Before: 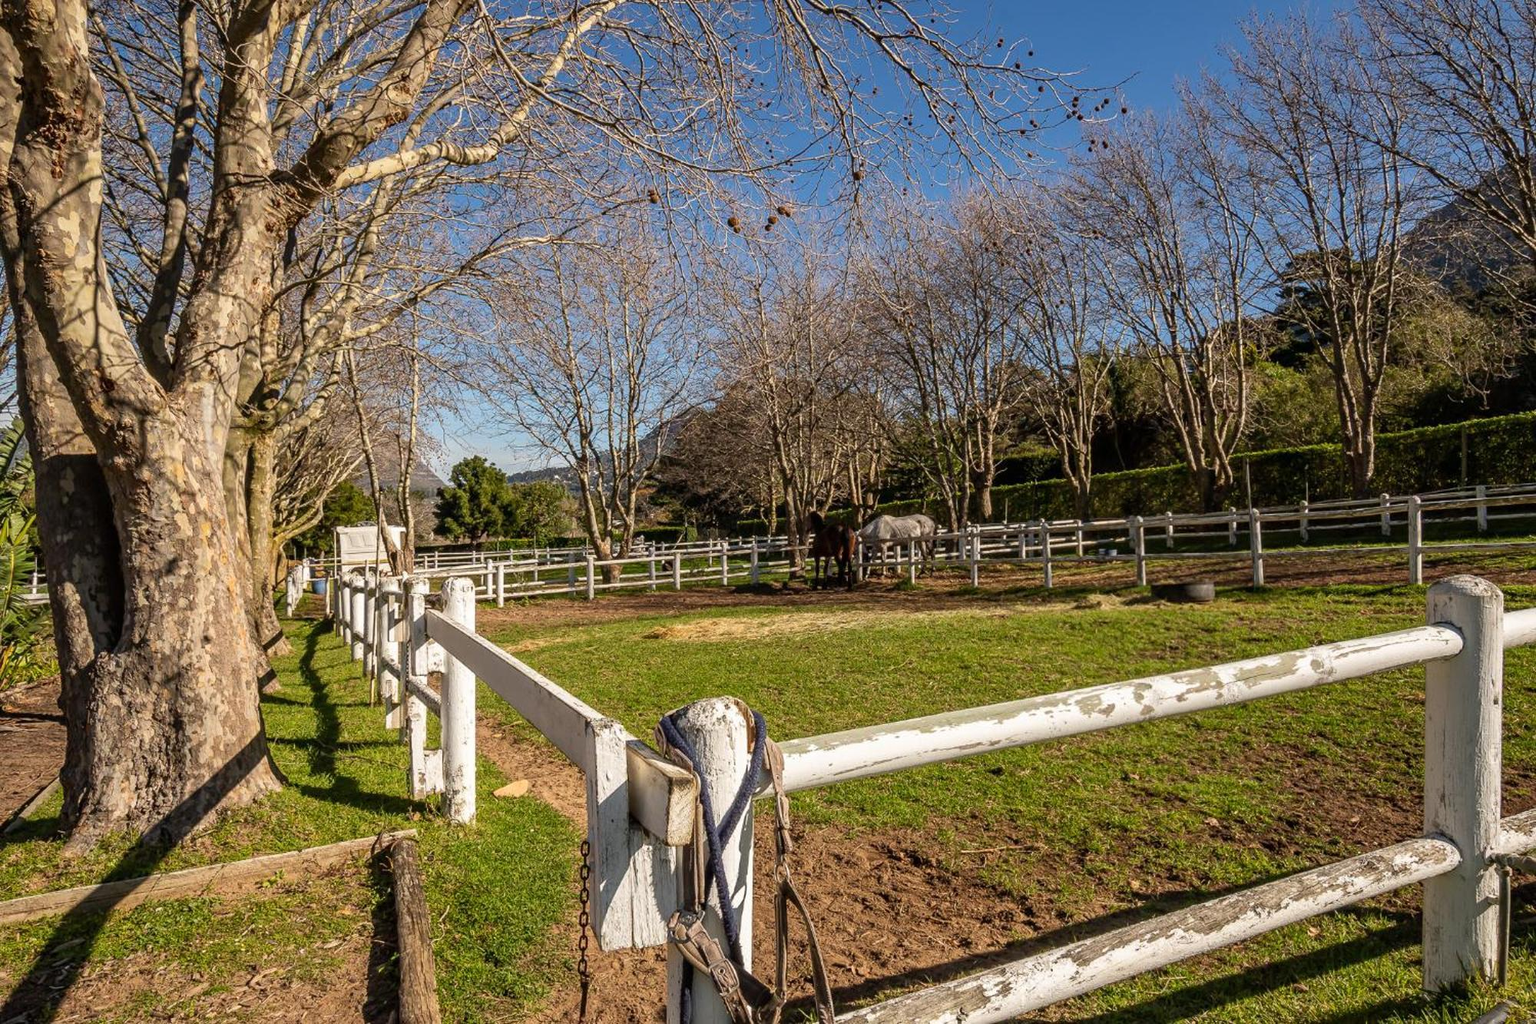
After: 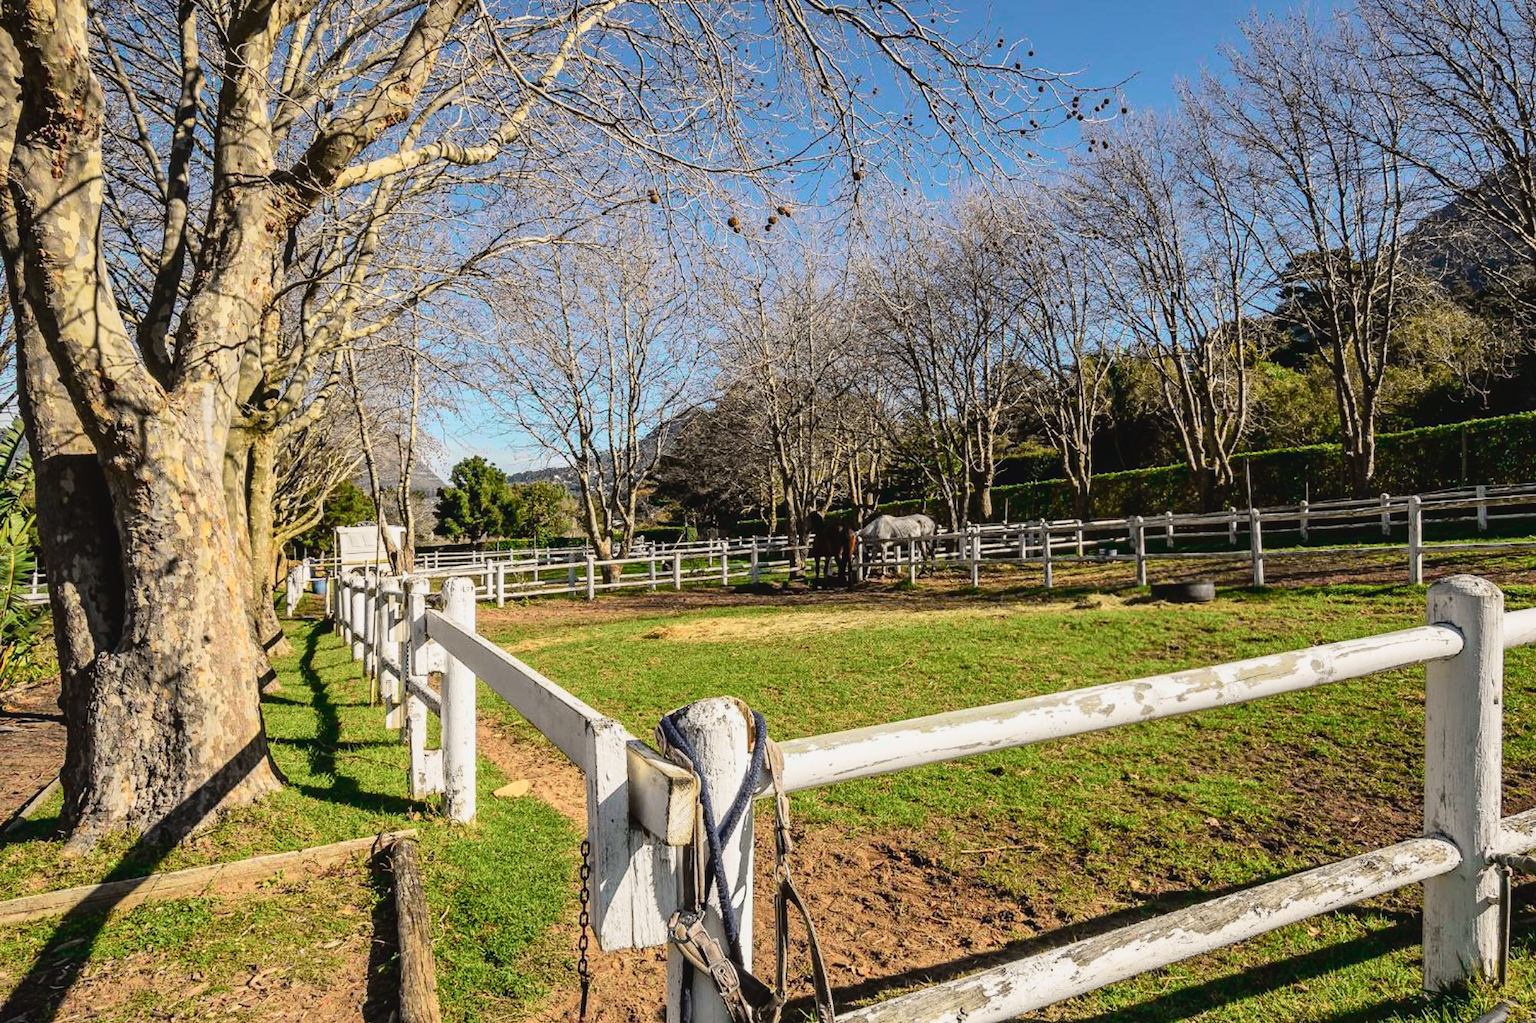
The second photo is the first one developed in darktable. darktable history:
tone curve: curves: ch0 [(0, 0.037) (0.045, 0.055) (0.155, 0.138) (0.29, 0.325) (0.428, 0.513) (0.604, 0.71) (0.824, 0.882) (1, 0.965)]; ch1 [(0, 0) (0.339, 0.334) (0.445, 0.419) (0.476, 0.454) (0.498, 0.498) (0.53, 0.515) (0.557, 0.556) (0.609, 0.649) (0.716, 0.746) (1, 1)]; ch2 [(0, 0) (0.327, 0.318) (0.417, 0.426) (0.46, 0.453) (0.502, 0.5) (0.526, 0.52) (0.554, 0.541) (0.626, 0.65) (0.749, 0.746) (1, 1)], color space Lab, independent channels, preserve colors none
